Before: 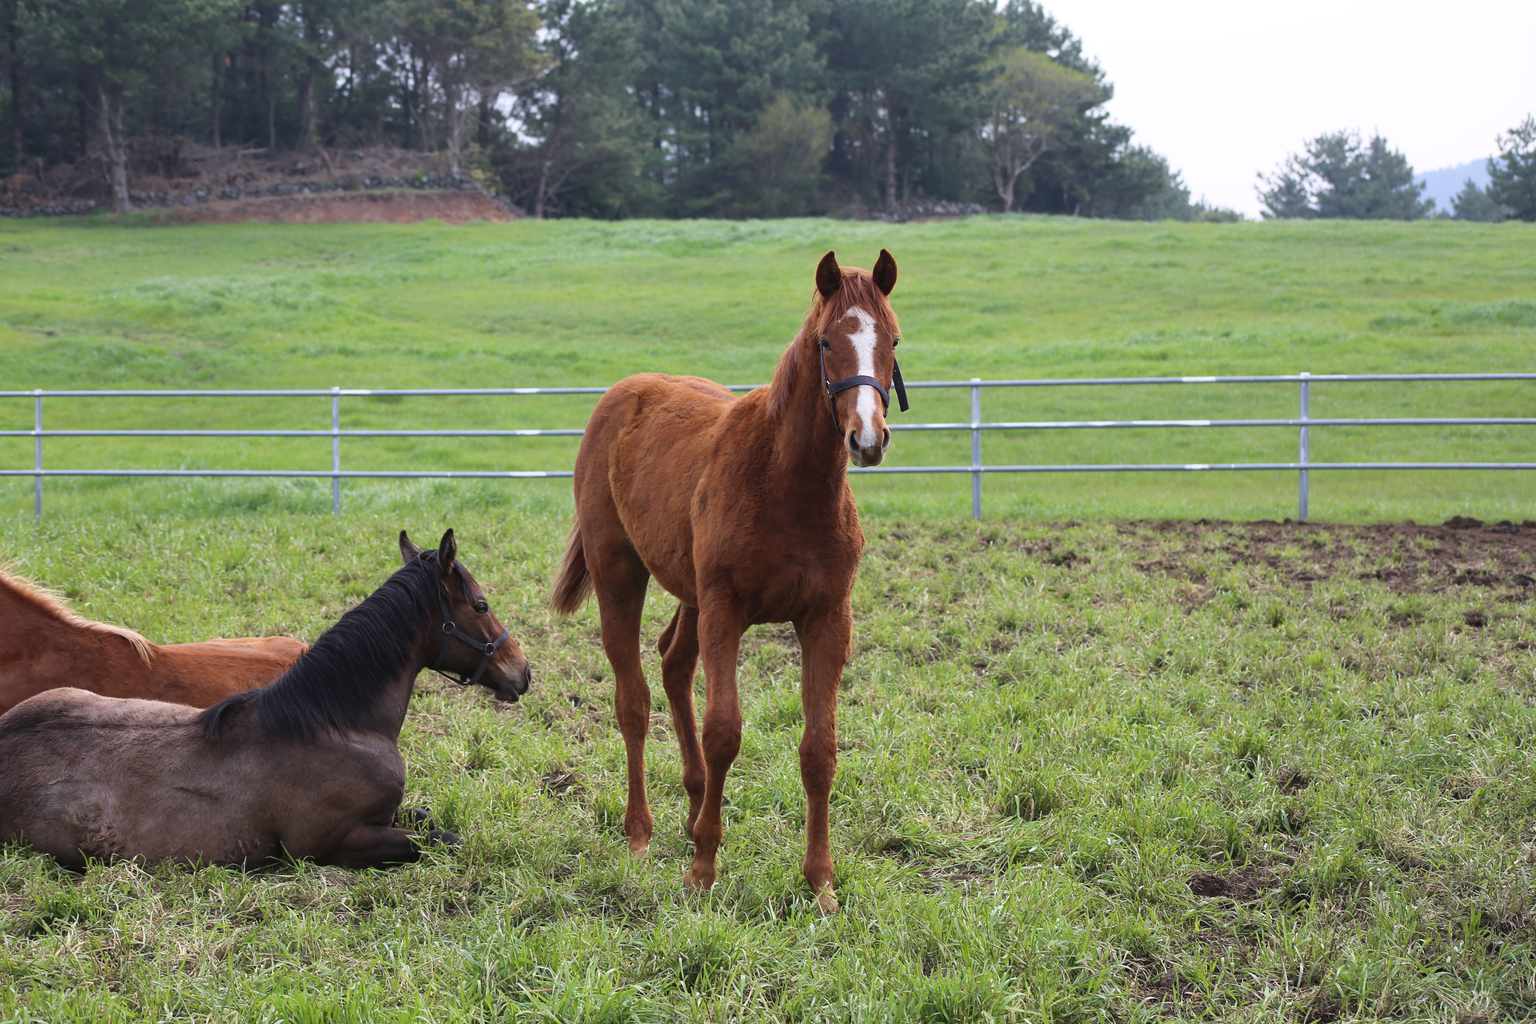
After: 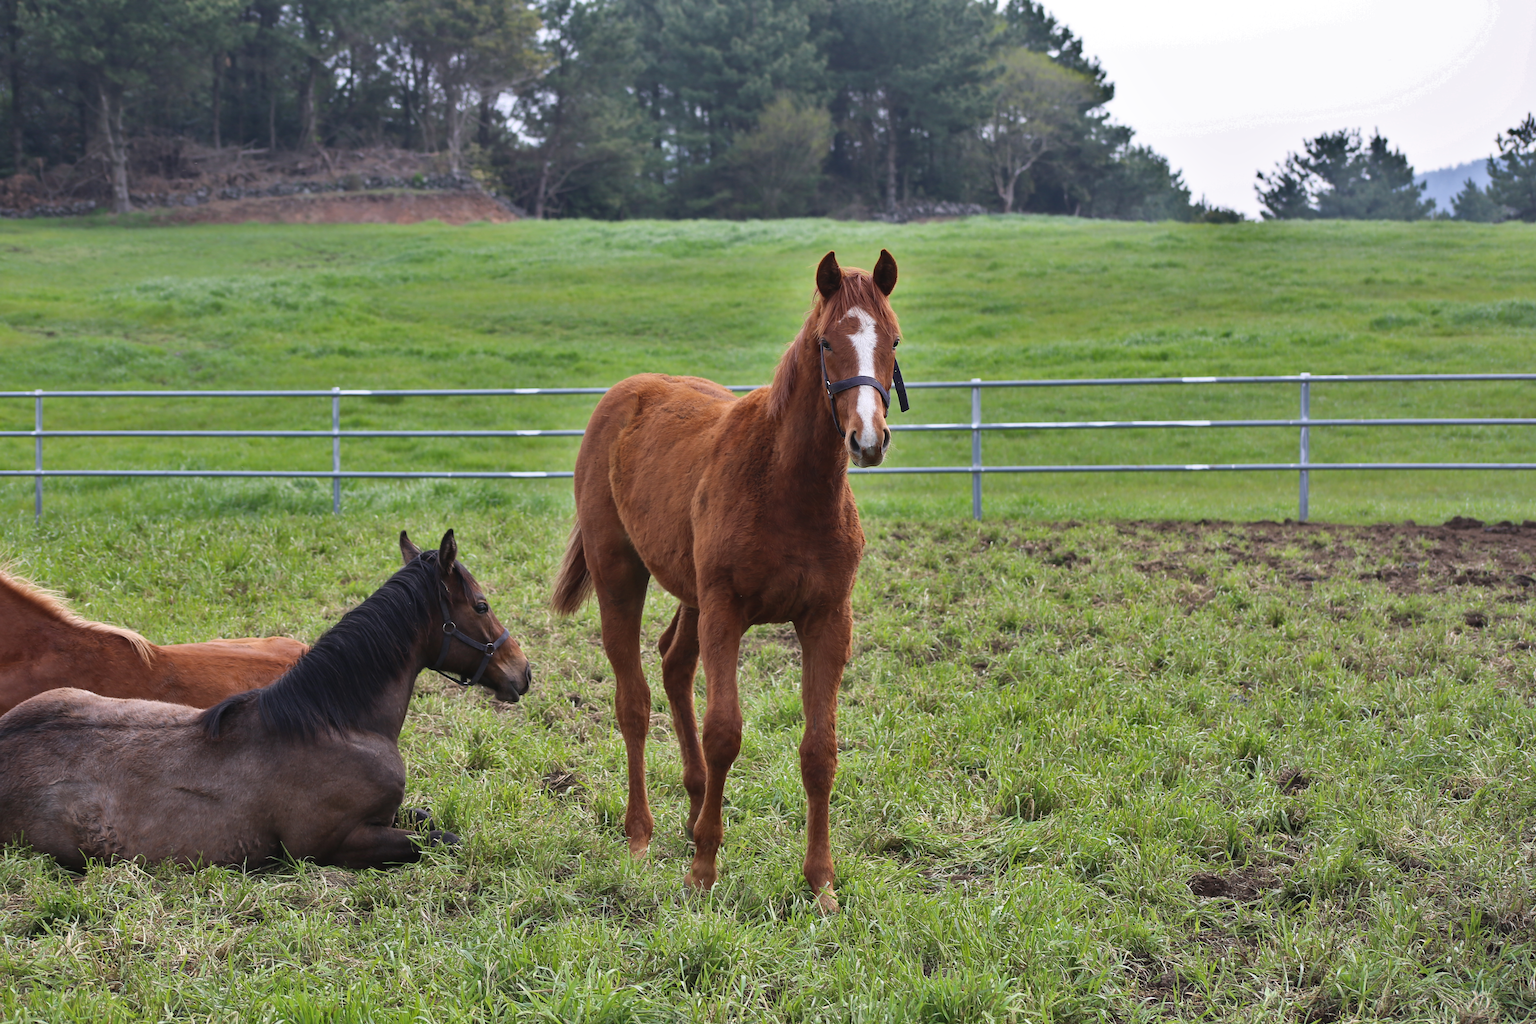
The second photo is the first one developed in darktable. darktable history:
shadows and highlights: shadows 24.49, highlights -77.64, soften with gaussian
